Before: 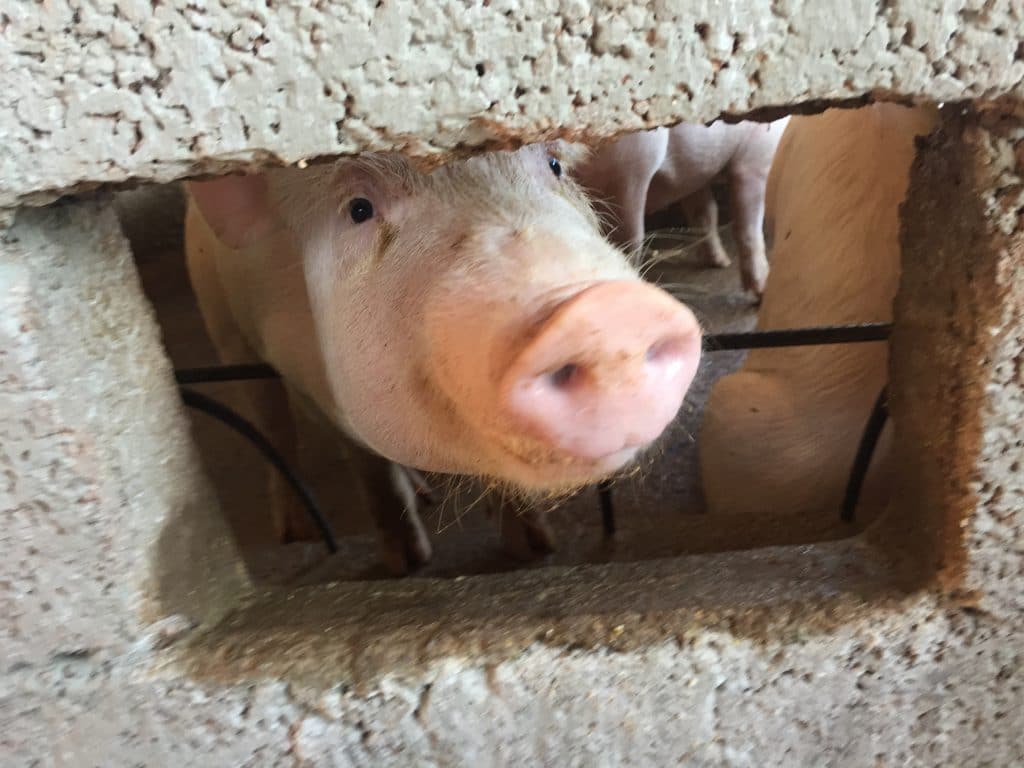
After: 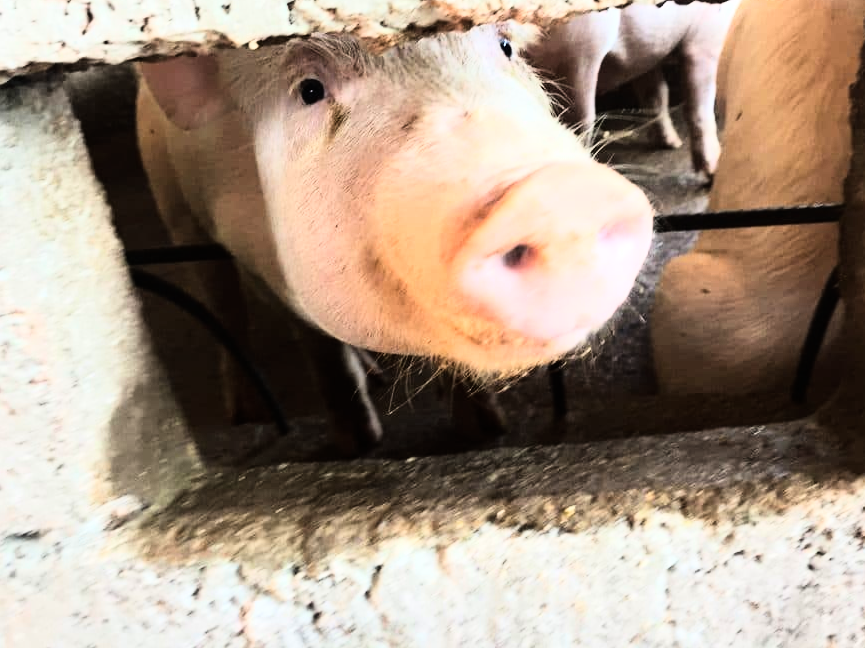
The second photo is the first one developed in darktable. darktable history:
rgb curve: curves: ch0 [(0, 0) (0.21, 0.15) (0.24, 0.21) (0.5, 0.75) (0.75, 0.96) (0.89, 0.99) (1, 1)]; ch1 [(0, 0.02) (0.21, 0.13) (0.25, 0.2) (0.5, 0.67) (0.75, 0.9) (0.89, 0.97) (1, 1)]; ch2 [(0, 0.02) (0.21, 0.13) (0.25, 0.2) (0.5, 0.67) (0.75, 0.9) (0.89, 0.97) (1, 1)], compensate middle gray true
crop and rotate: left 4.842%, top 15.51%, right 10.668%
